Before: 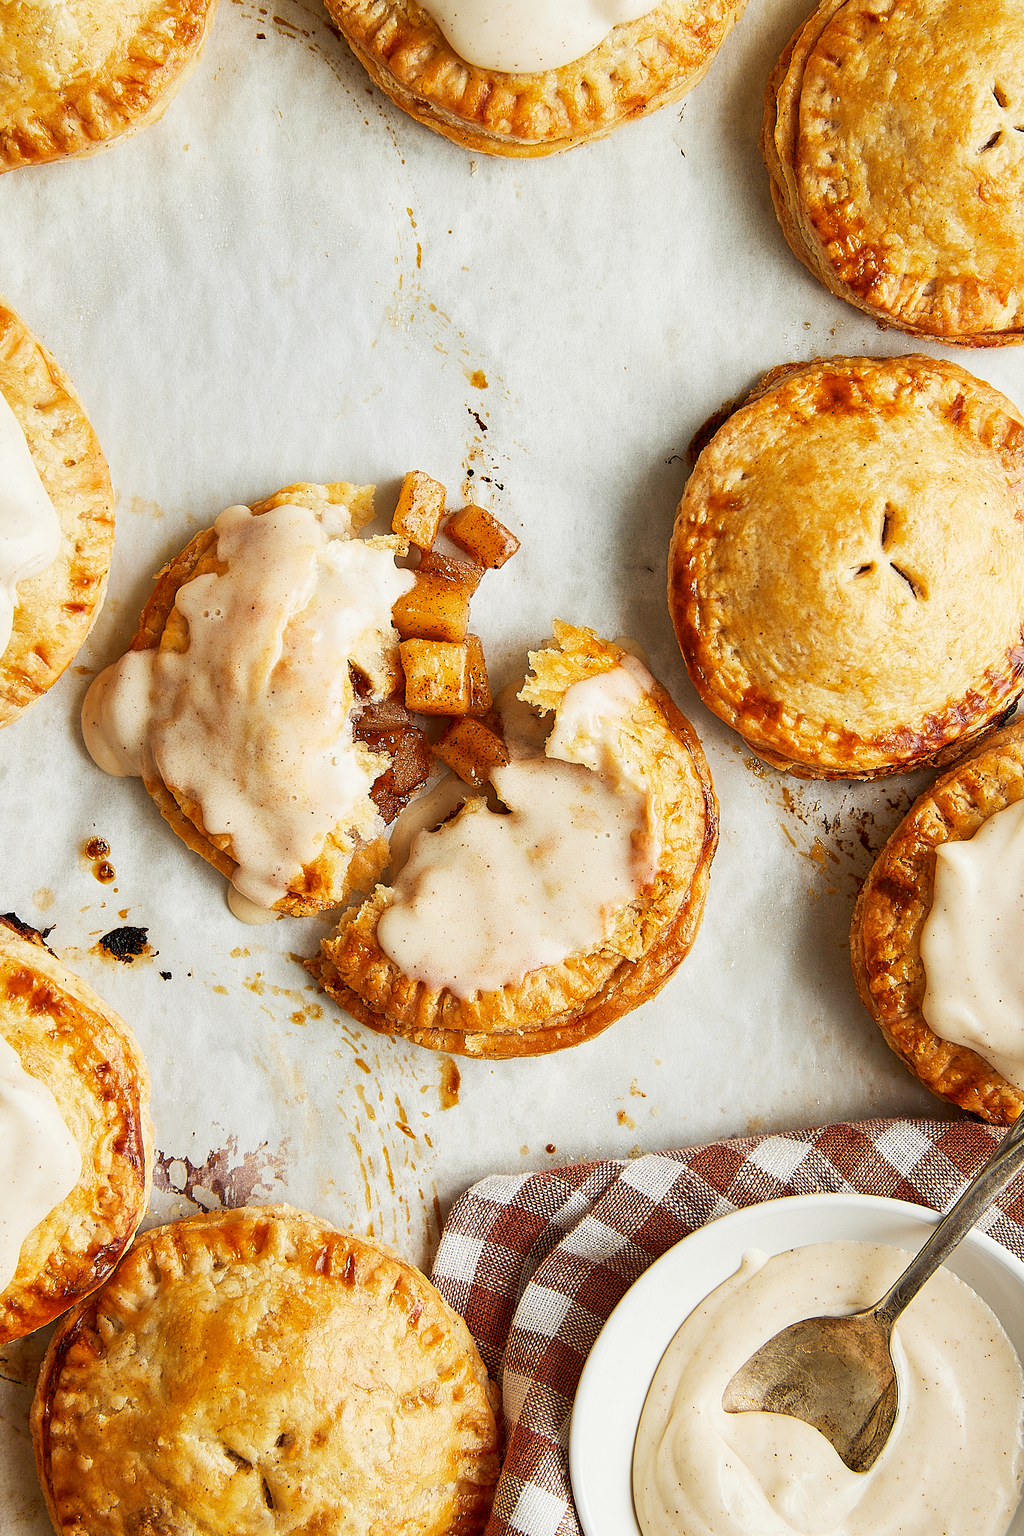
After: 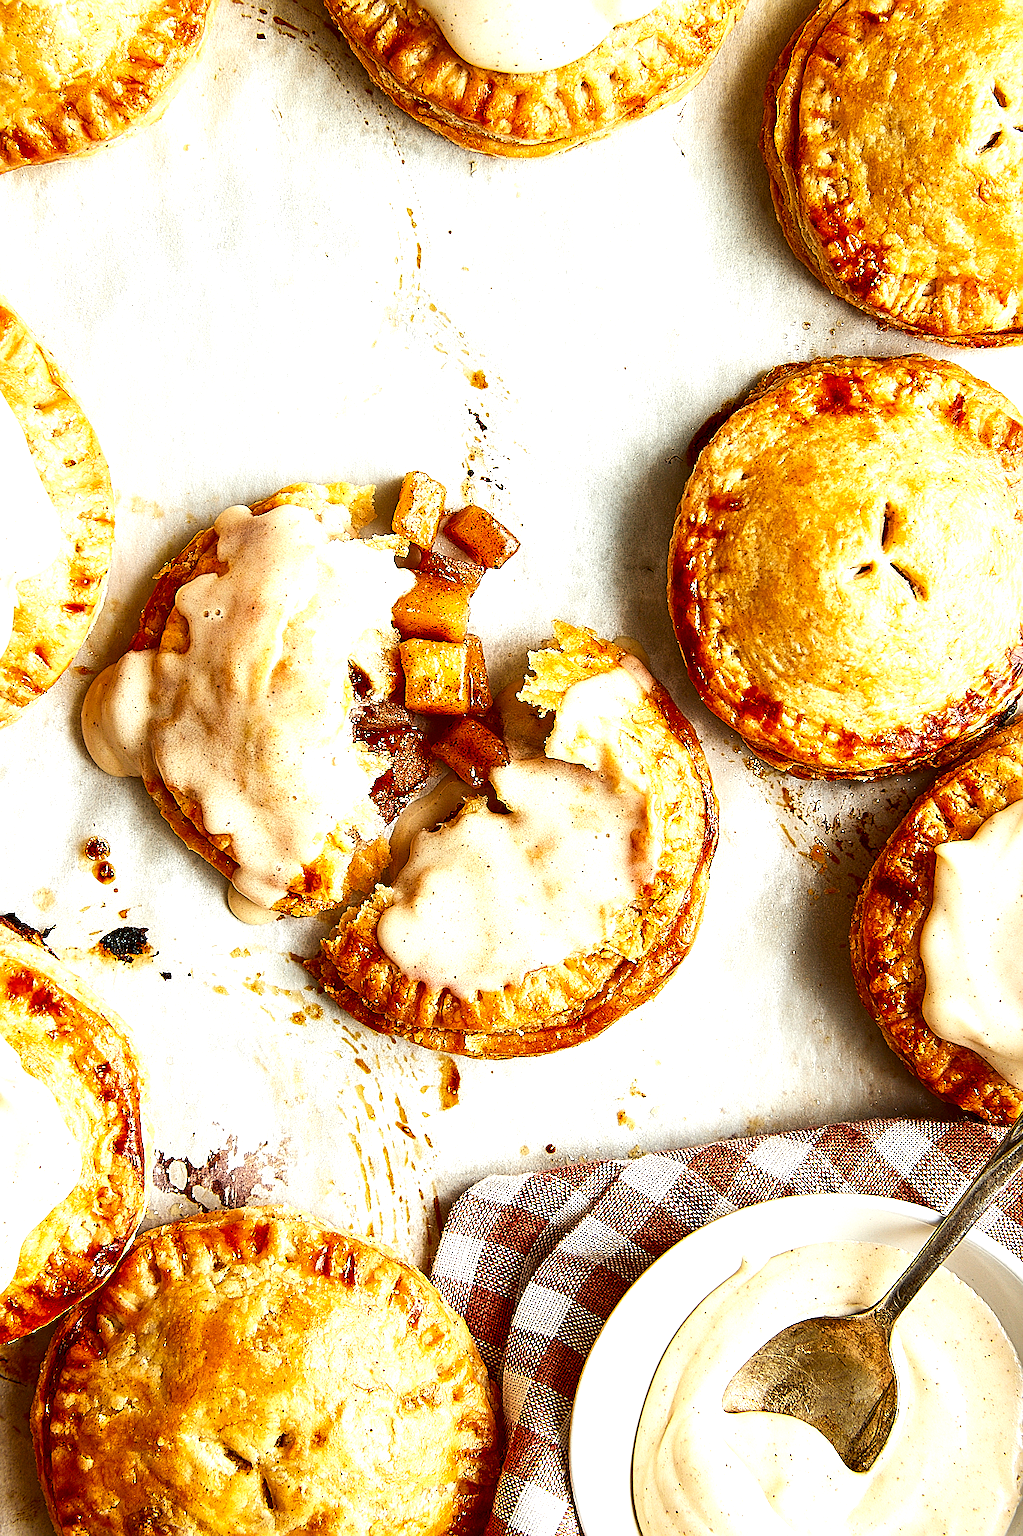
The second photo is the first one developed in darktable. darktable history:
contrast brightness saturation: contrast 0.105, brightness -0.259, saturation 0.149
exposure: black level correction 0, exposure 0.699 EV, compensate highlight preservation false
sharpen: amount 0.564
